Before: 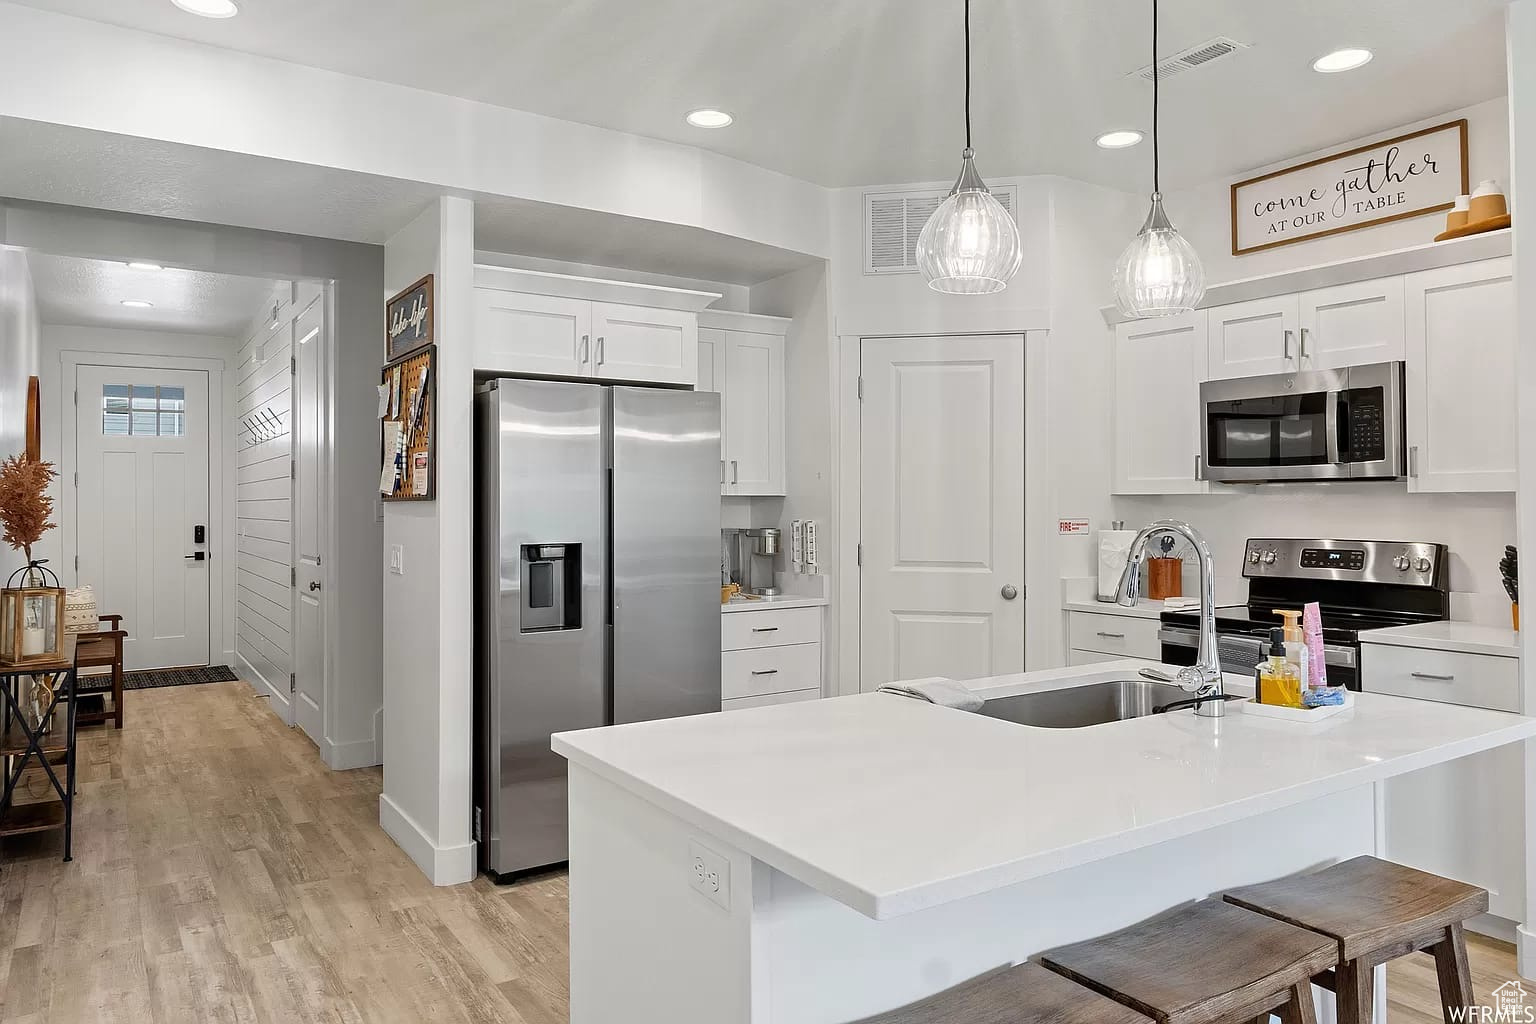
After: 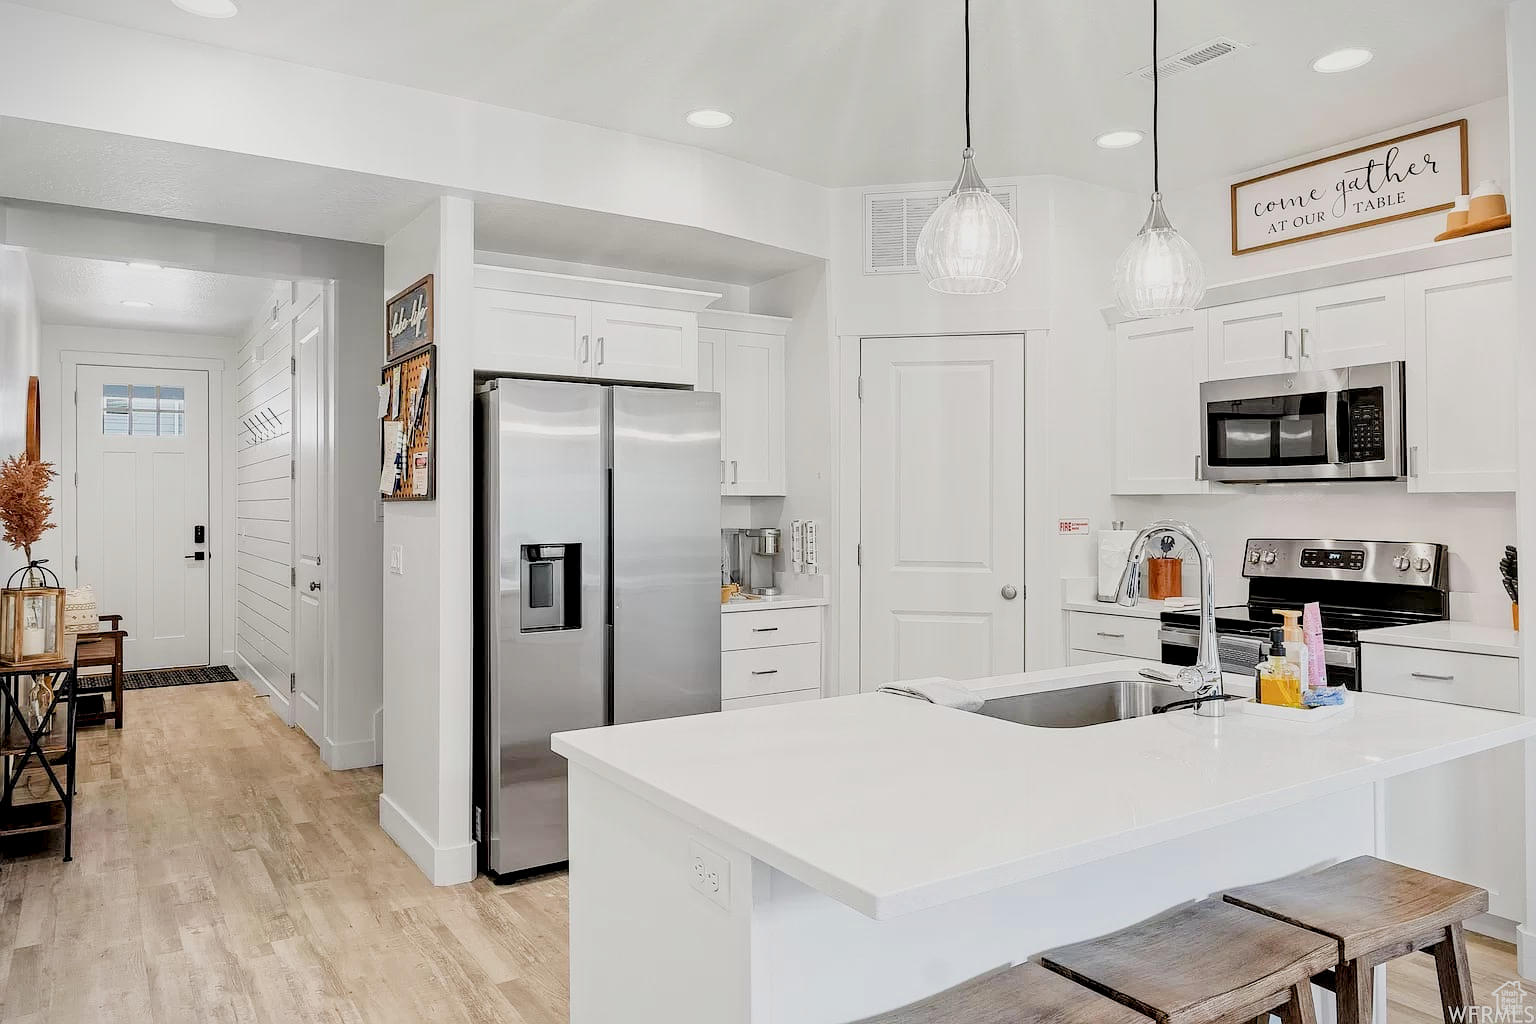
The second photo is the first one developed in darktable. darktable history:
local contrast: highlights 87%, shadows 78%
exposure: exposure 0.911 EV, compensate highlight preservation false
filmic rgb: middle gray luminance 29.79%, black relative exposure -8.99 EV, white relative exposure 6.99 EV, threshold 2.98 EV, target black luminance 0%, hardness 2.92, latitude 1.62%, contrast 0.962, highlights saturation mix 3.62%, shadows ↔ highlights balance 11.88%, enable highlight reconstruction true
vignetting: fall-off start 99.35%, fall-off radius 71.09%, width/height ratio 1.177
